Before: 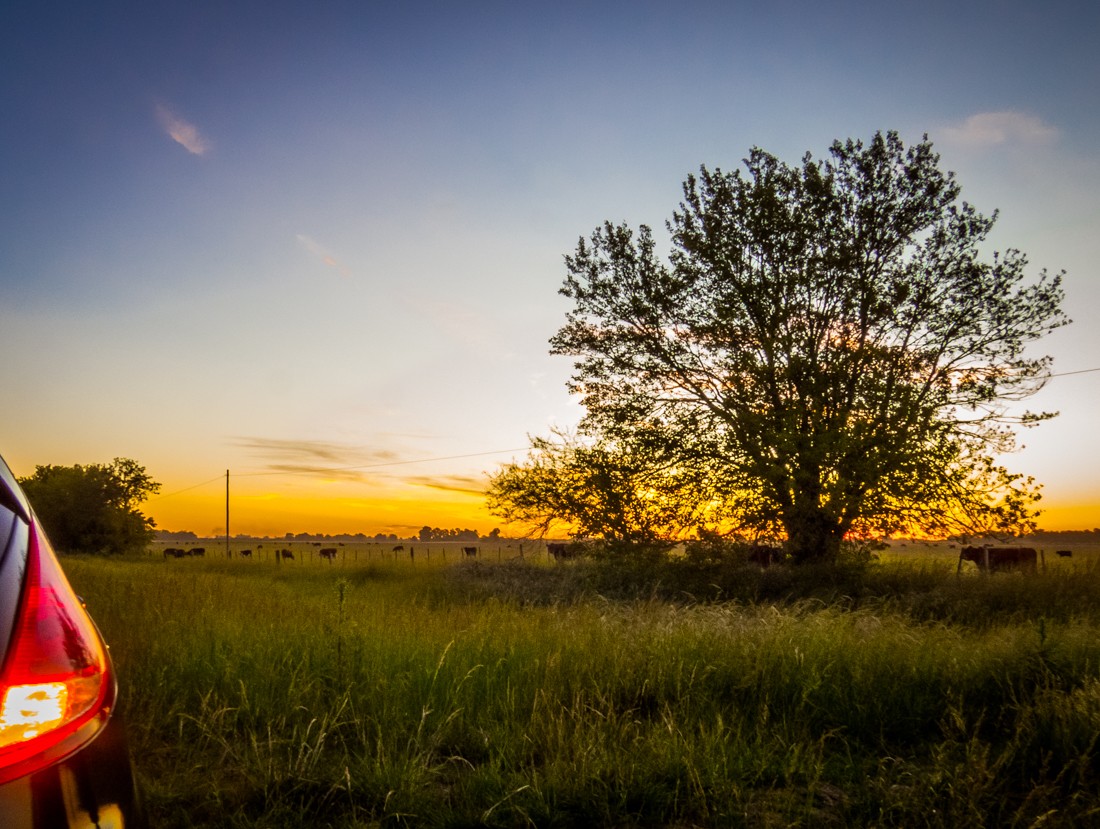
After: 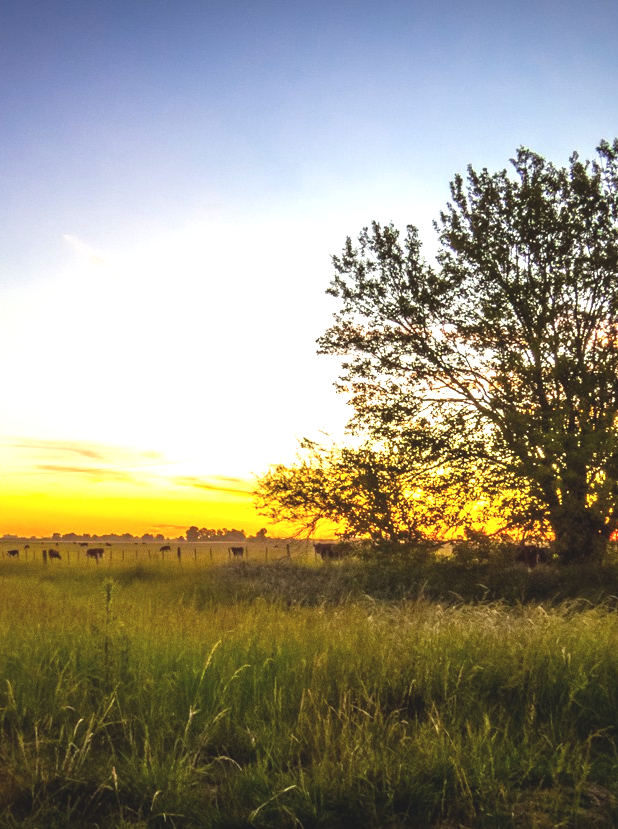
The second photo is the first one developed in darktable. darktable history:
exposure: black level correction -0.006, exposure 1 EV, compensate exposure bias true, compensate highlight preservation false
crop: left 21.232%, right 22.555%
